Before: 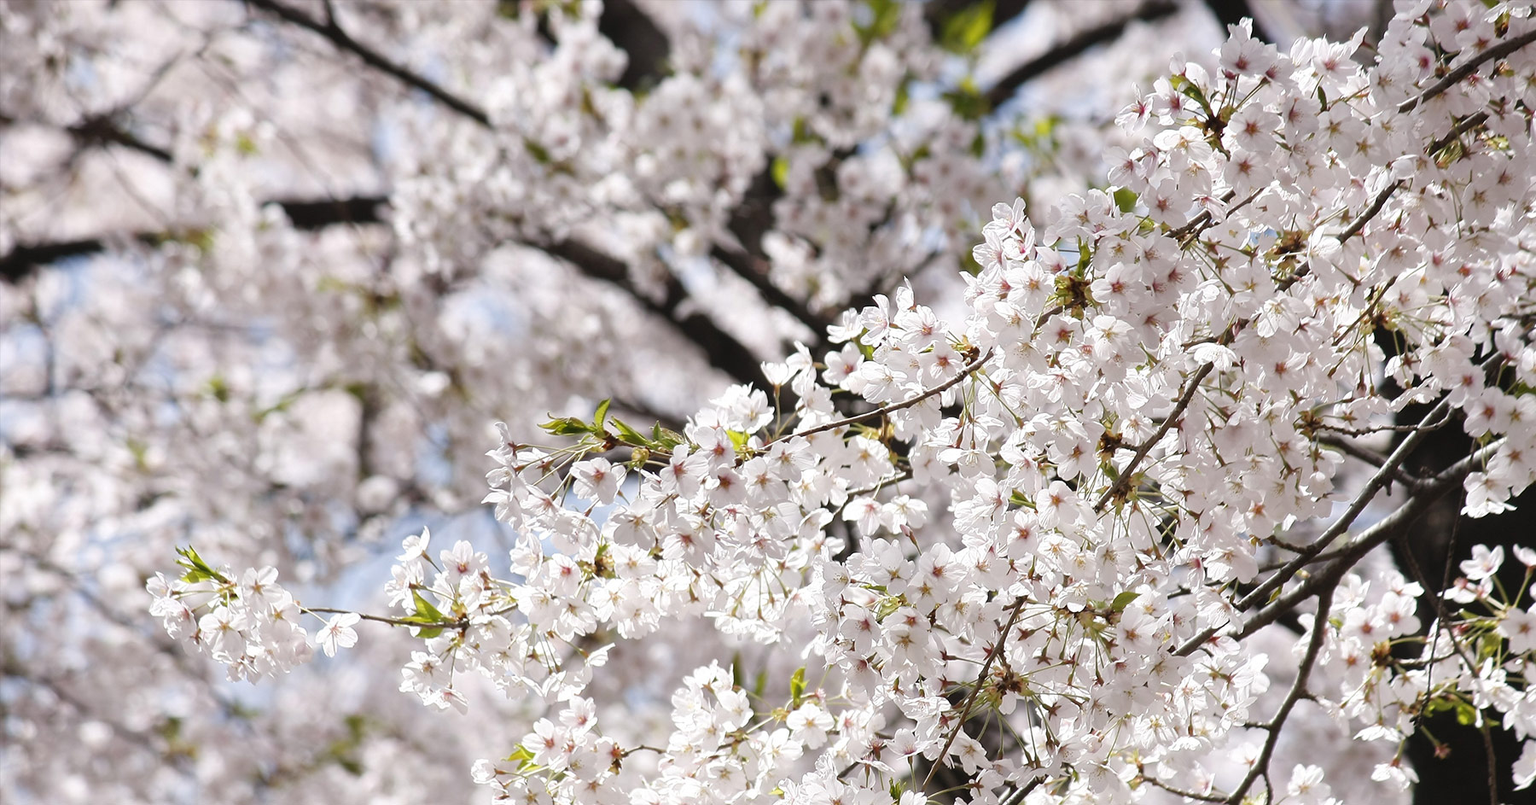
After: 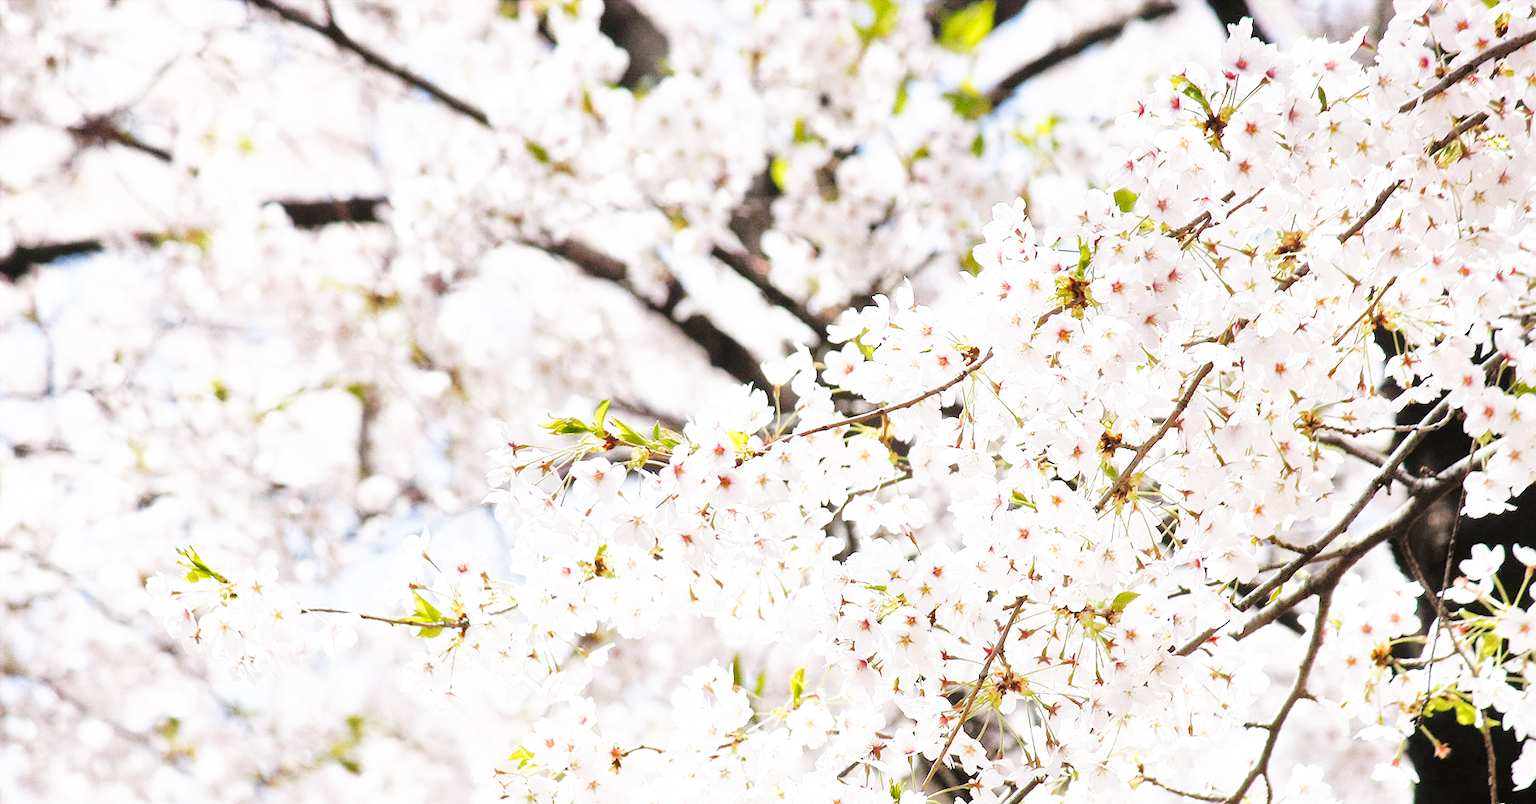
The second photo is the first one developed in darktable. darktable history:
grain: coarseness 0.09 ISO
base curve: curves: ch0 [(0, 0) (0.007, 0.004) (0.027, 0.03) (0.046, 0.07) (0.207, 0.54) (0.442, 0.872) (0.673, 0.972) (1, 1)], preserve colors none
tone equalizer: -7 EV 0.15 EV, -6 EV 0.6 EV, -5 EV 1.15 EV, -4 EV 1.33 EV, -3 EV 1.15 EV, -2 EV 0.6 EV, -1 EV 0.15 EV, mask exposure compensation -0.5 EV
